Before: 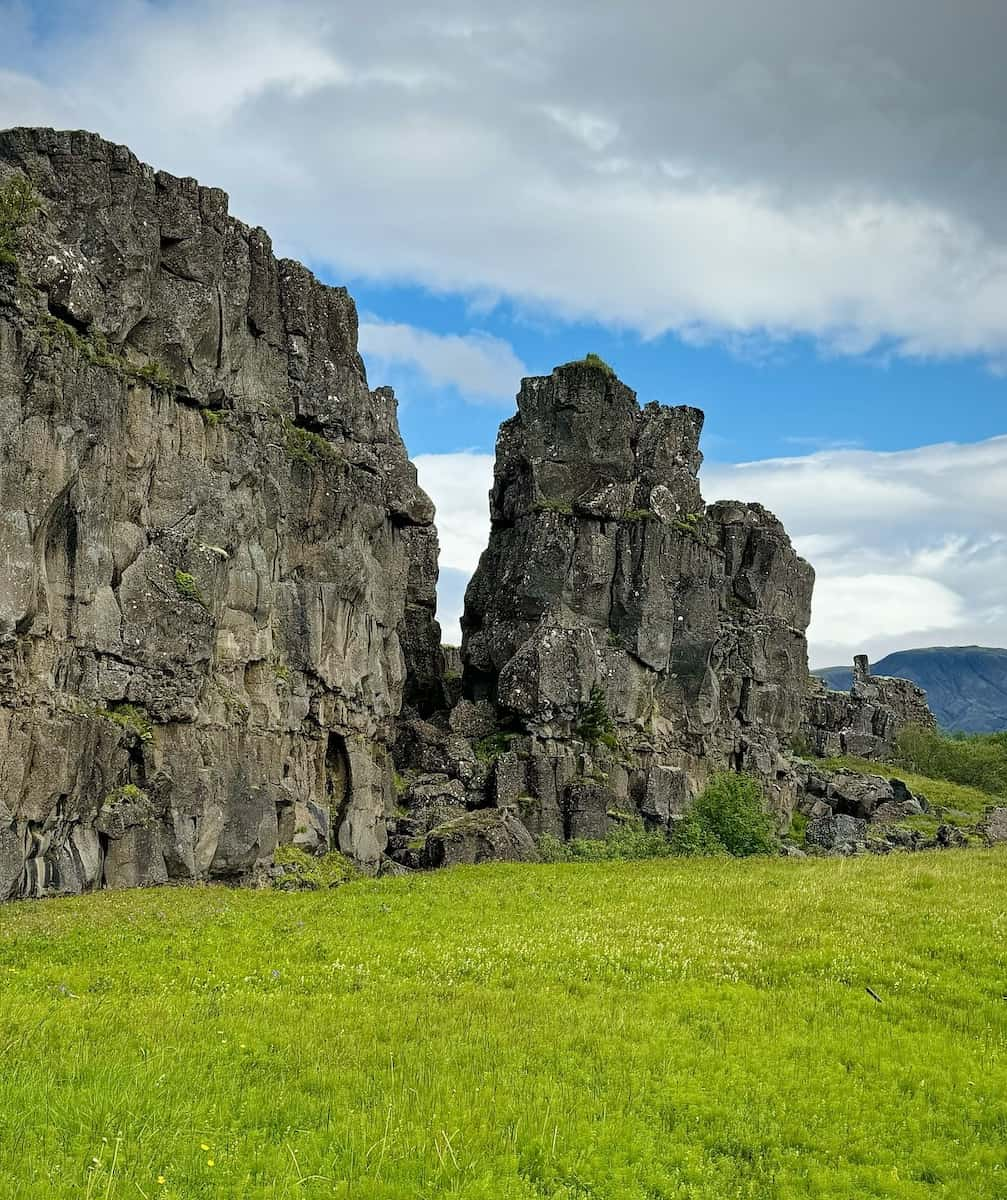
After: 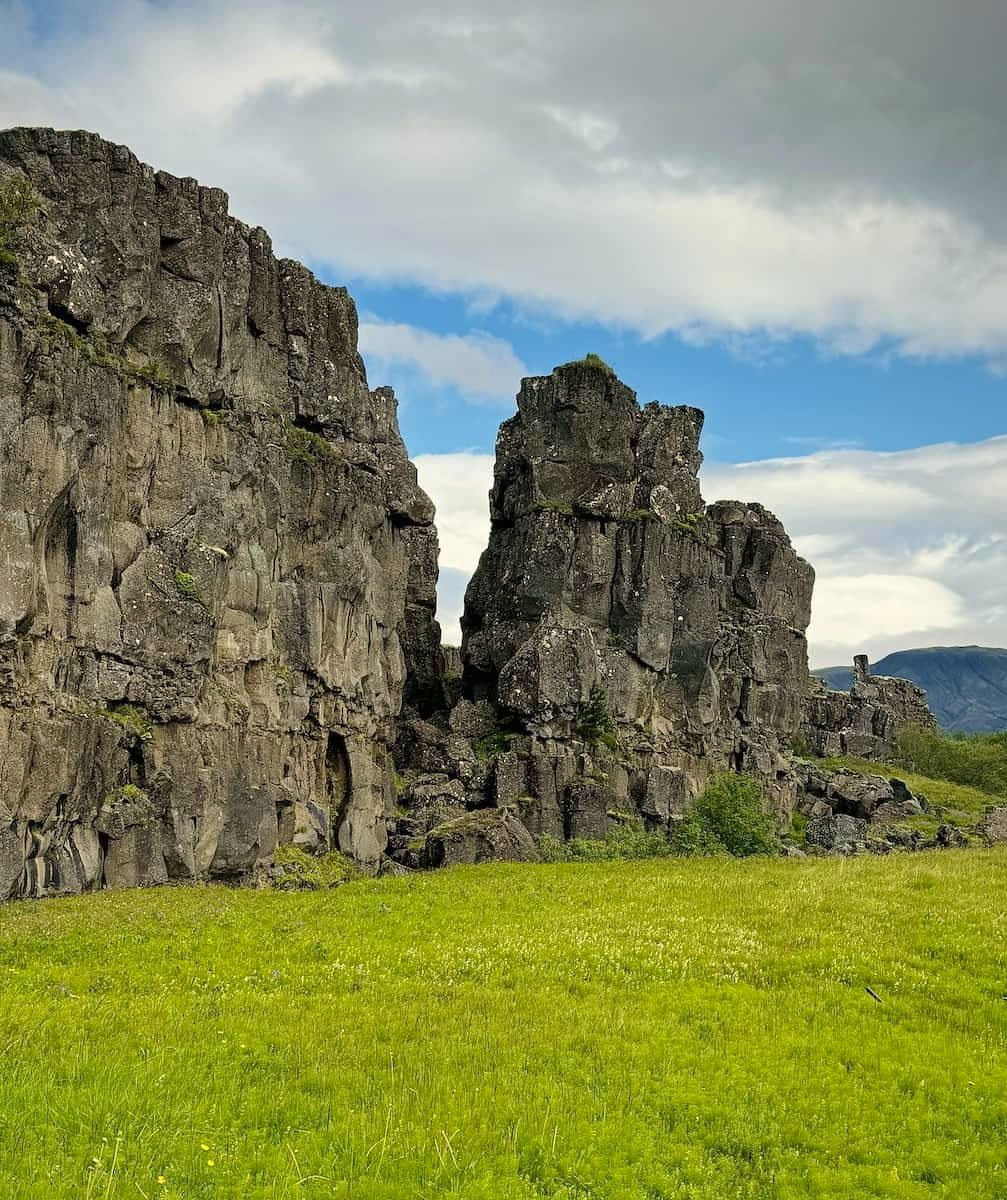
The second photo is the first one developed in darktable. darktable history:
color calibration: x 0.328, y 0.343, temperature 5596.75 K
